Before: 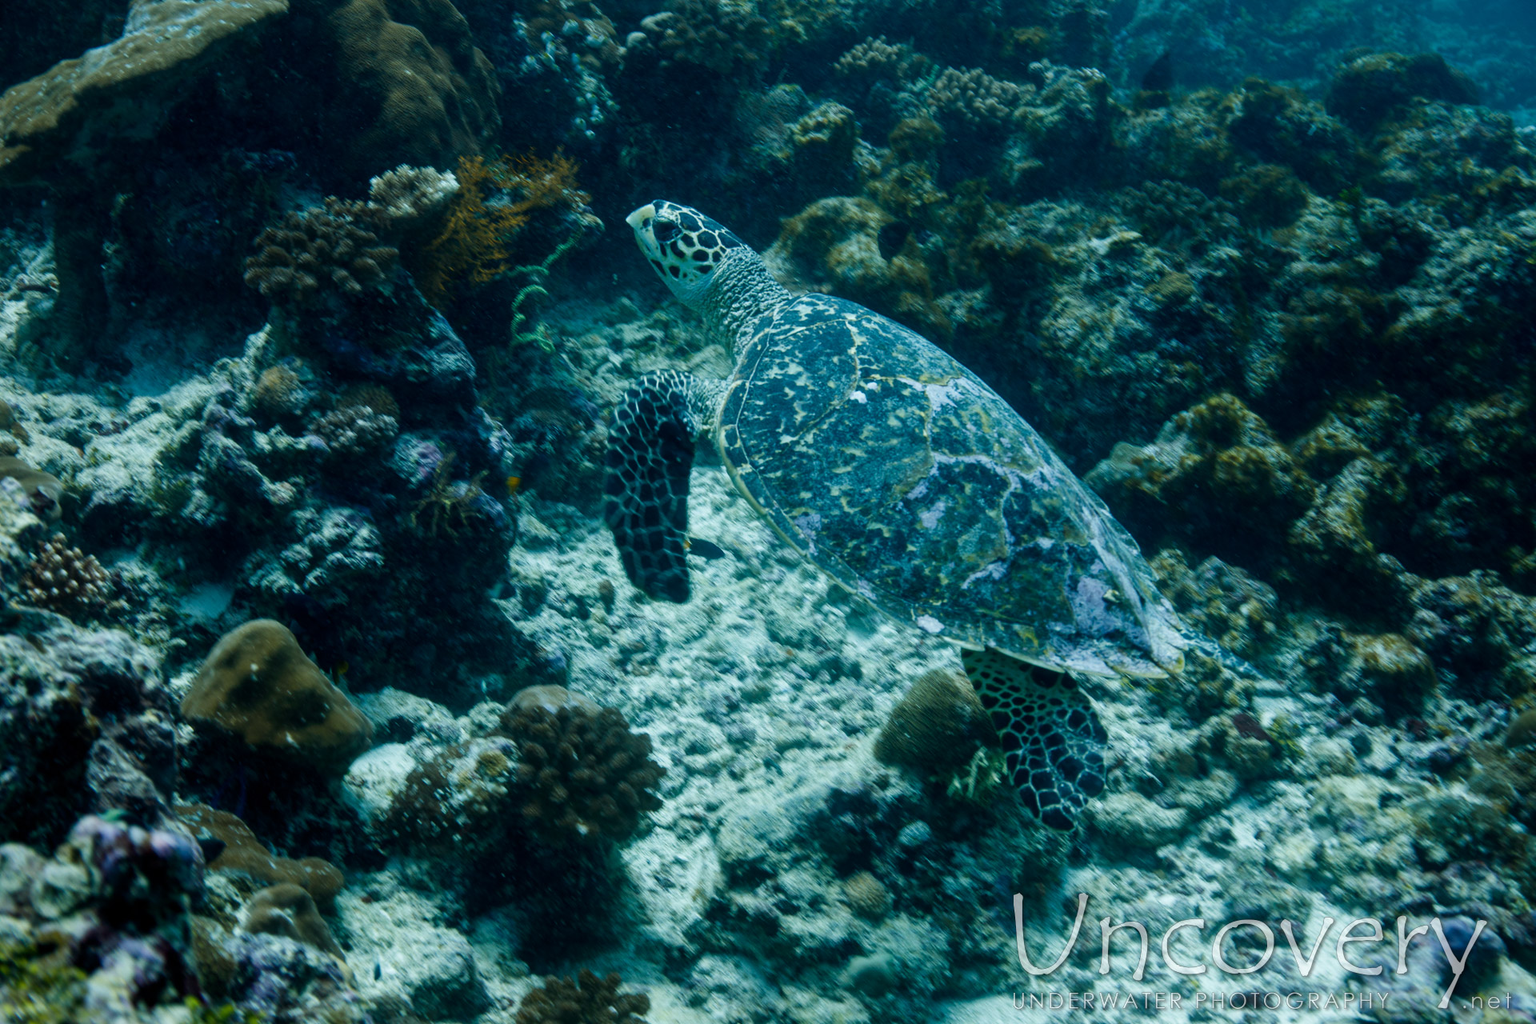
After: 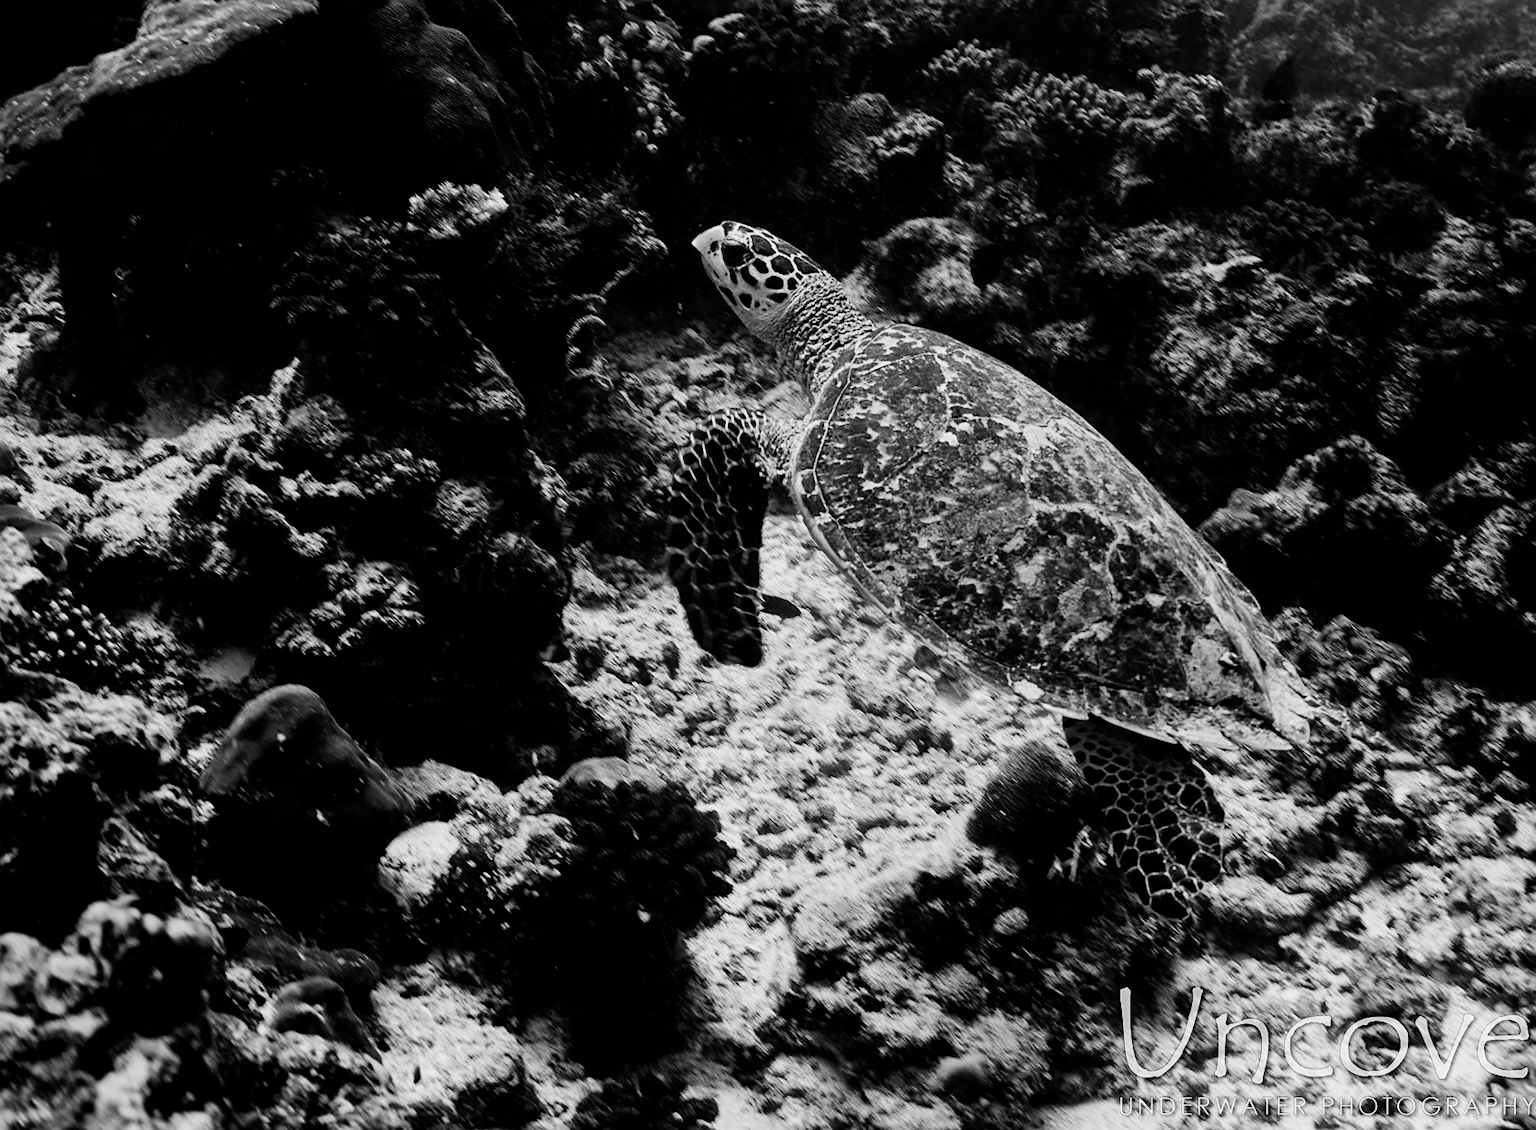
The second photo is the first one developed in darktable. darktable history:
crop: right 9.509%, bottom 0.031%
exposure: compensate highlight preservation false
monochrome: on, module defaults
tone equalizer: -8 EV -0.417 EV, -7 EV -0.389 EV, -6 EV -0.333 EV, -5 EV -0.222 EV, -3 EV 0.222 EV, -2 EV 0.333 EV, -1 EV 0.389 EV, +0 EV 0.417 EV, edges refinement/feathering 500, mask exposure compensation -1.57 EV, preserve details no
sharpen: on, module defaults
filmic rgb: black relative exposure -5 EV, hardness 2.88, contrast 1.4, highlights saturation mix -30%
color balance: output saturation 110%
